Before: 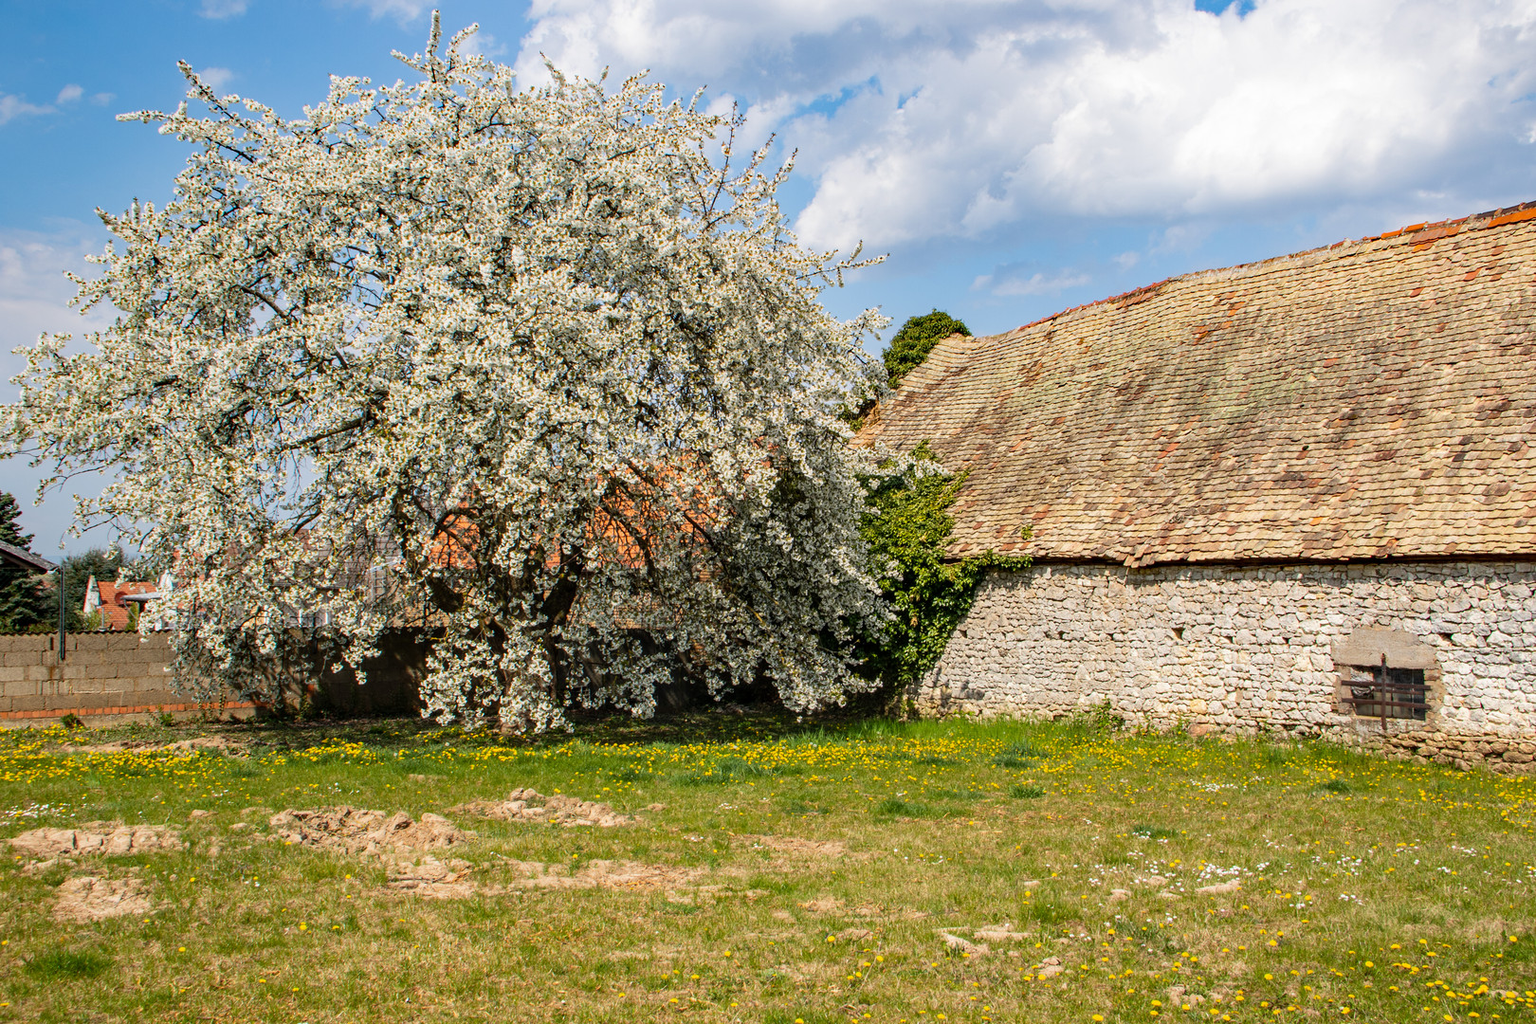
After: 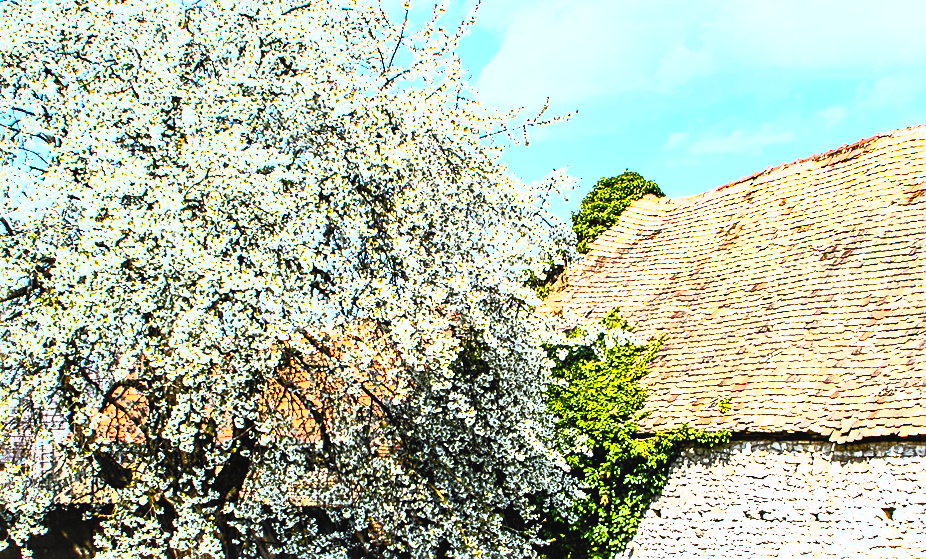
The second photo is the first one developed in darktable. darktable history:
contrast brightness saturation: contrast 1, brightness 1, saturation 1
sharpen: amount 0.478
crop: left 20.932%, top 15.471%, right 21.848%, bottom 34.081%
white balance: red 0.948, green 1.02, blue 1.176
shadows and highlights: shadows 0, highlights 40
local contrast: mode bilateral grid, contrast 20, coarseness 50, detail 120%, midtone range 0.2
filmic rgb: black relative exposure -7.15 EV, white relative exposure 5.36 EV, hardness 3.02, color science v6 (2022)
rotate and perspective: lens shift (horizontal) -0.055, automatic cropping off
